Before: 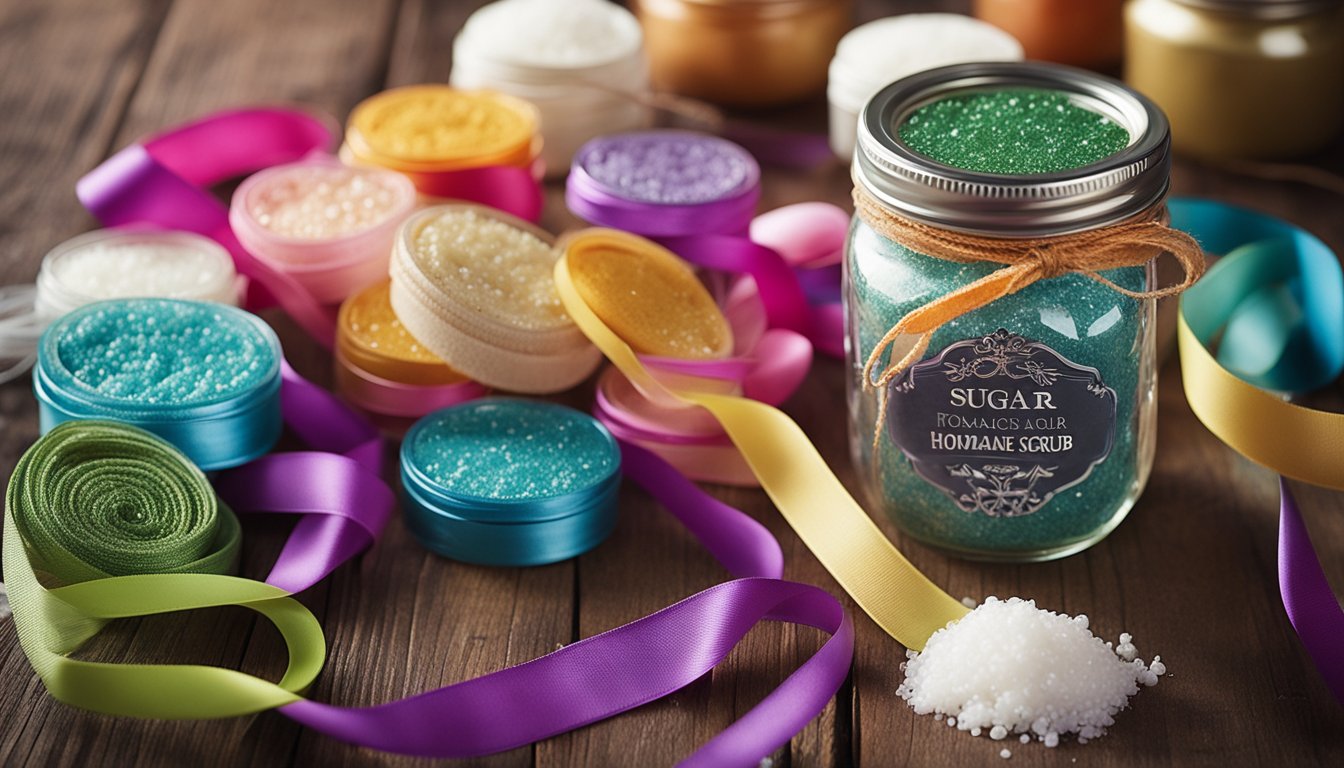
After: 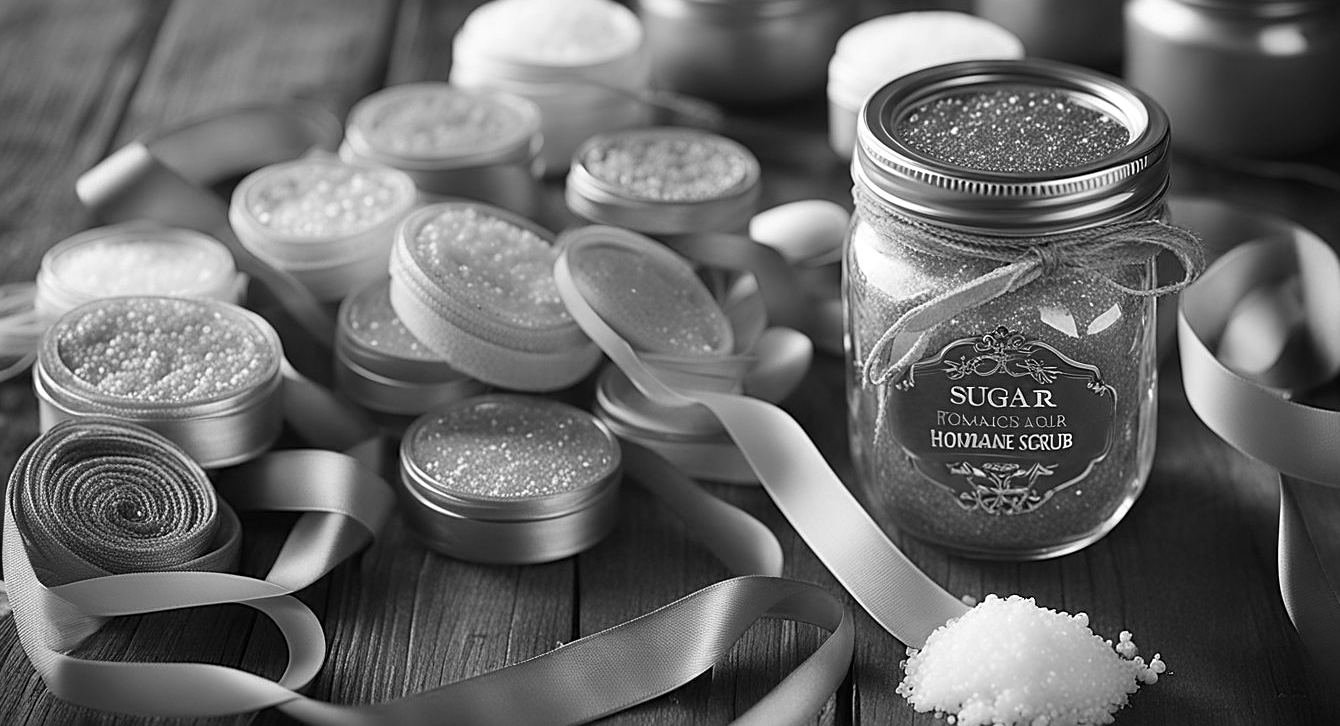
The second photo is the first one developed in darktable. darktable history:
crop: top 0.32%, right 0.266%, bottom 5.077%
color calibration: output gray [0.22, 0.42, 0.37, 0], illuminant as shot in camera, x 0.385, y 0.38, temperature 3971.28 K
sharpen: on, module defaults
